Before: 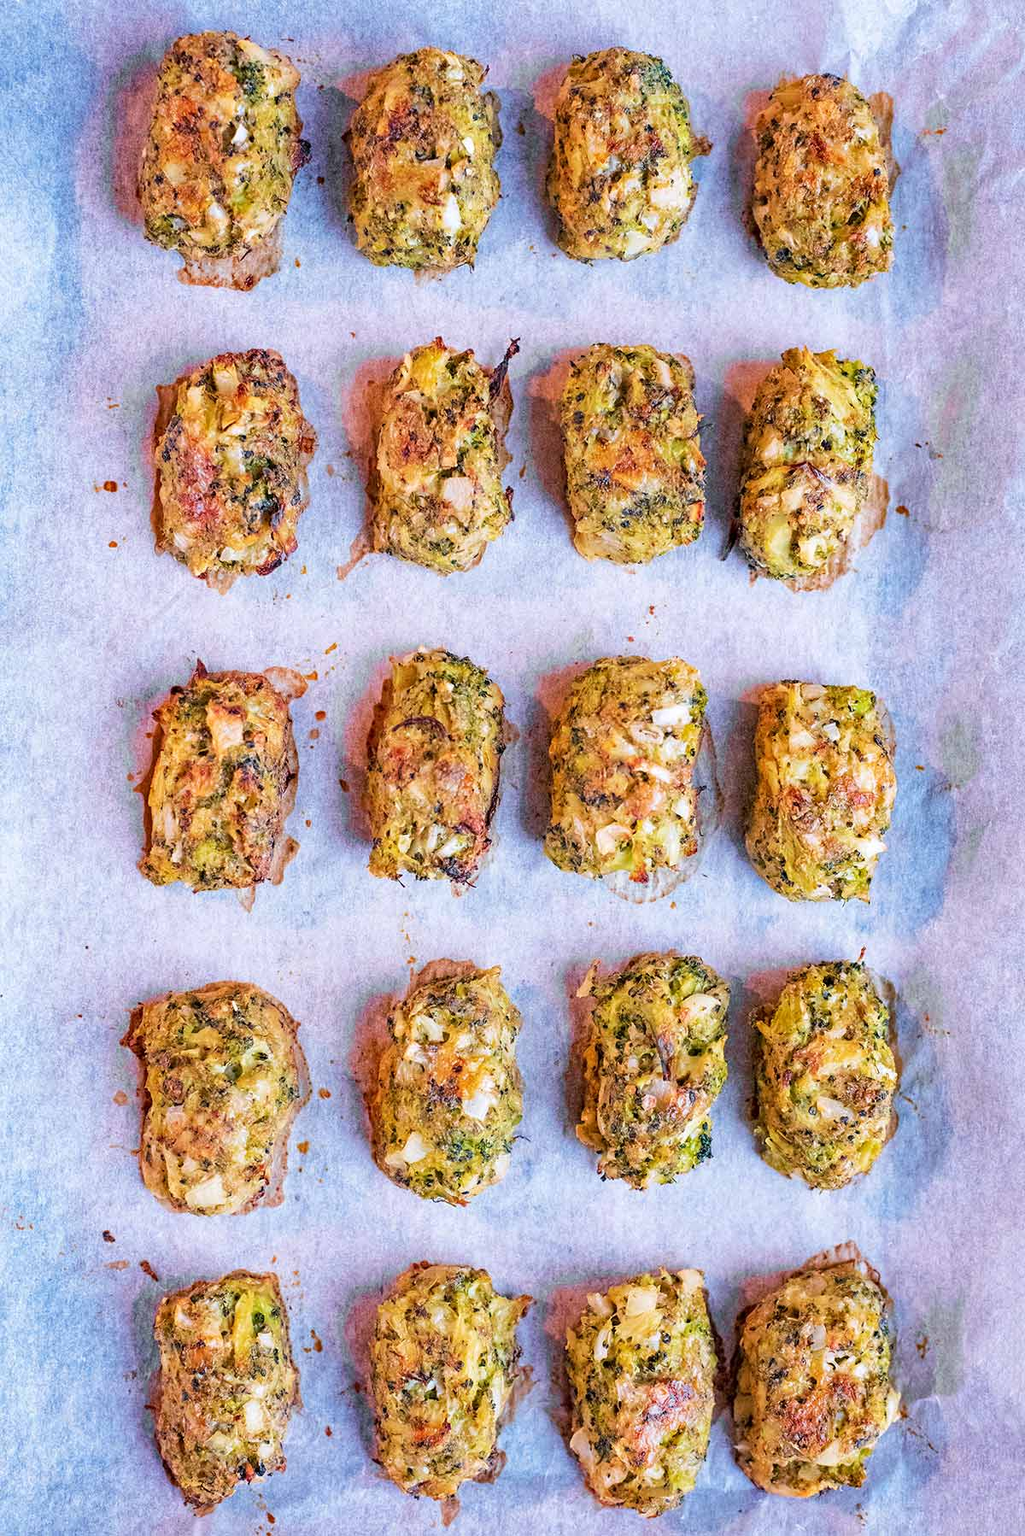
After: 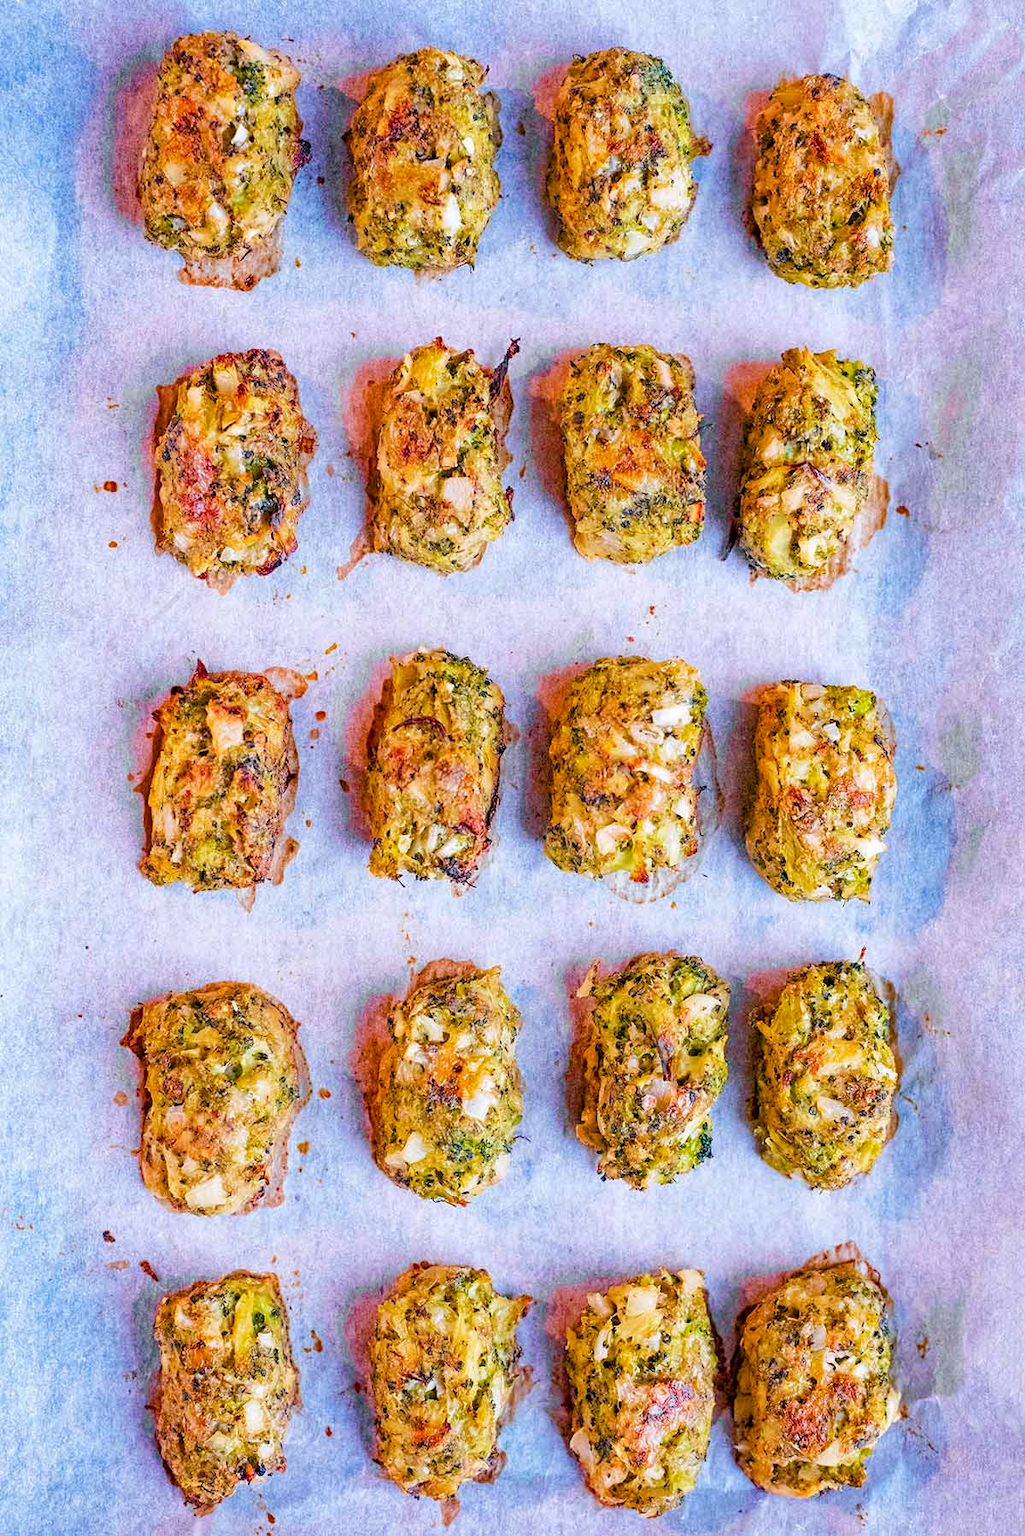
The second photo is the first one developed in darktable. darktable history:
exposure: compensate highlight preservation false
color balance rgb: perceptual saturation grading › global saturation 35%, perceptual saturation grading › highlights -30%, perceptual saturation grading › shadows 35%, perceptual brilliance grading › global brilliance 3%, perceptual brilliance grading › highlights -3%, perceptual brilliance grading › shadows 3%
